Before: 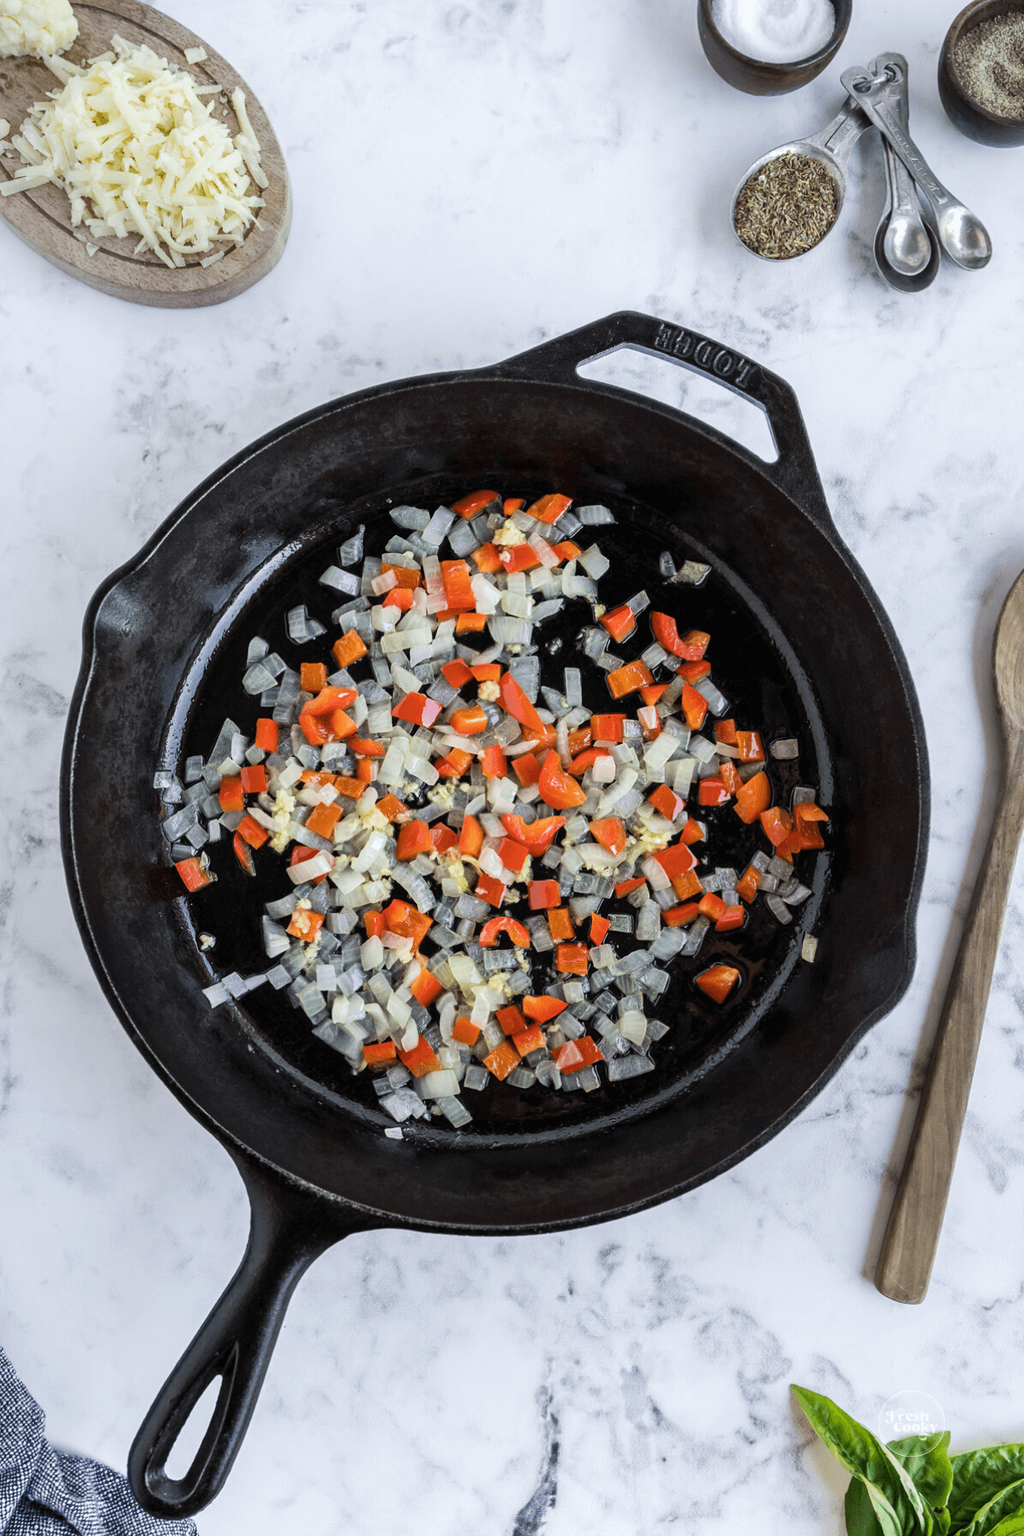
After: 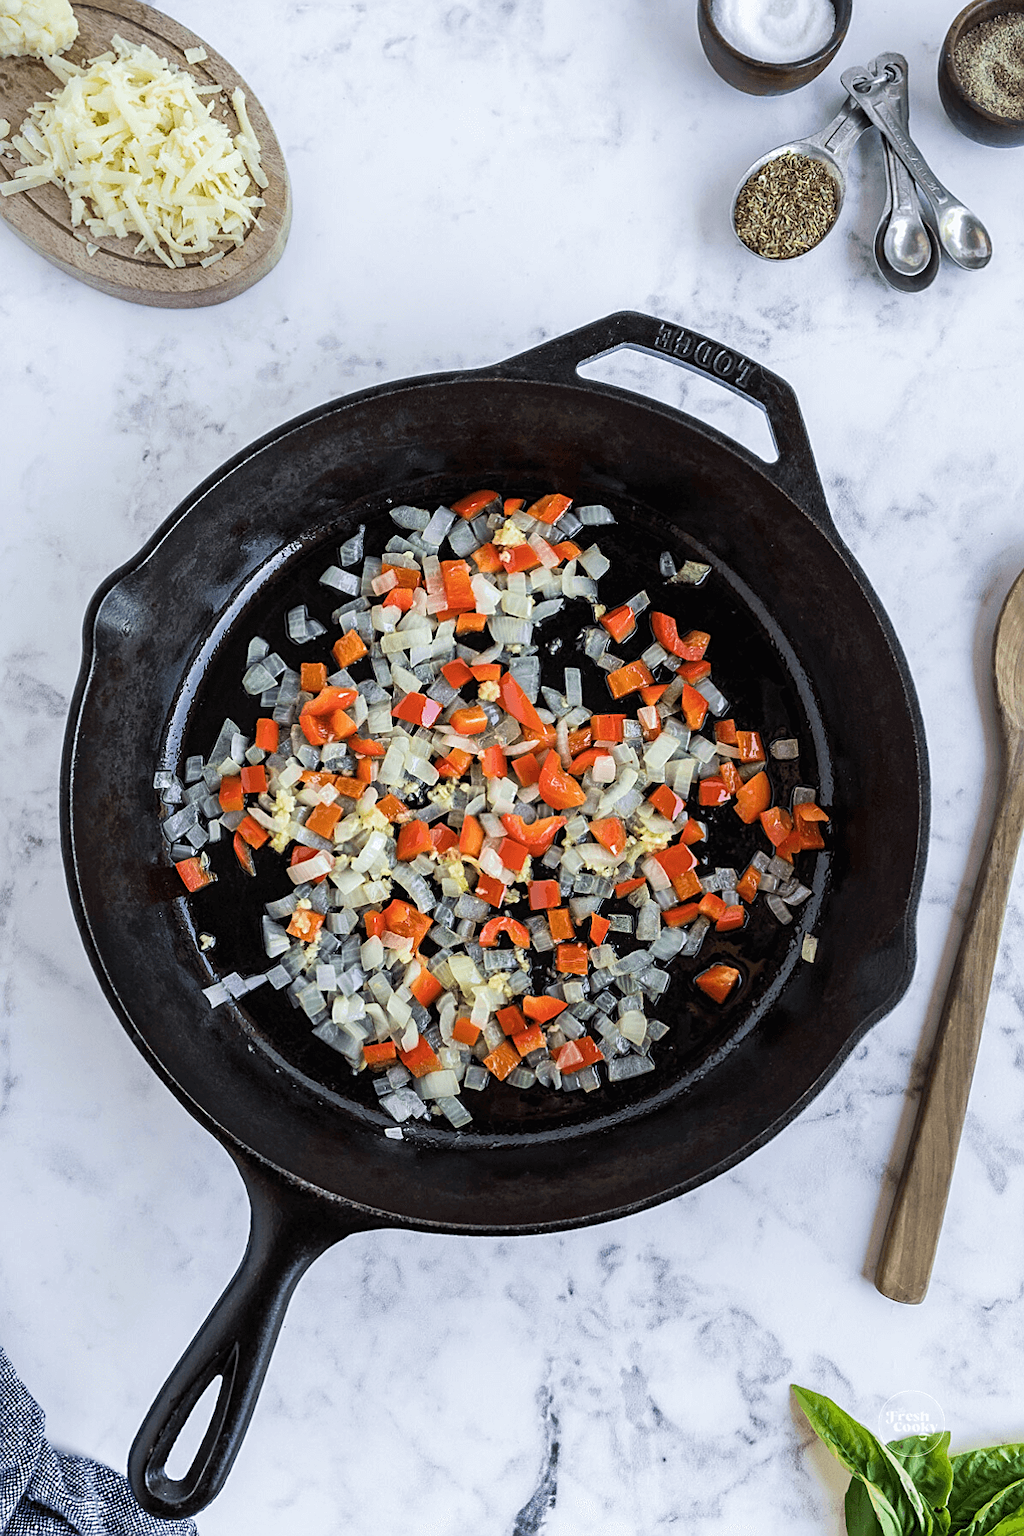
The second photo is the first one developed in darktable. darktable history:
sharpen: on, module defaults
velvia: strength 21.68%
